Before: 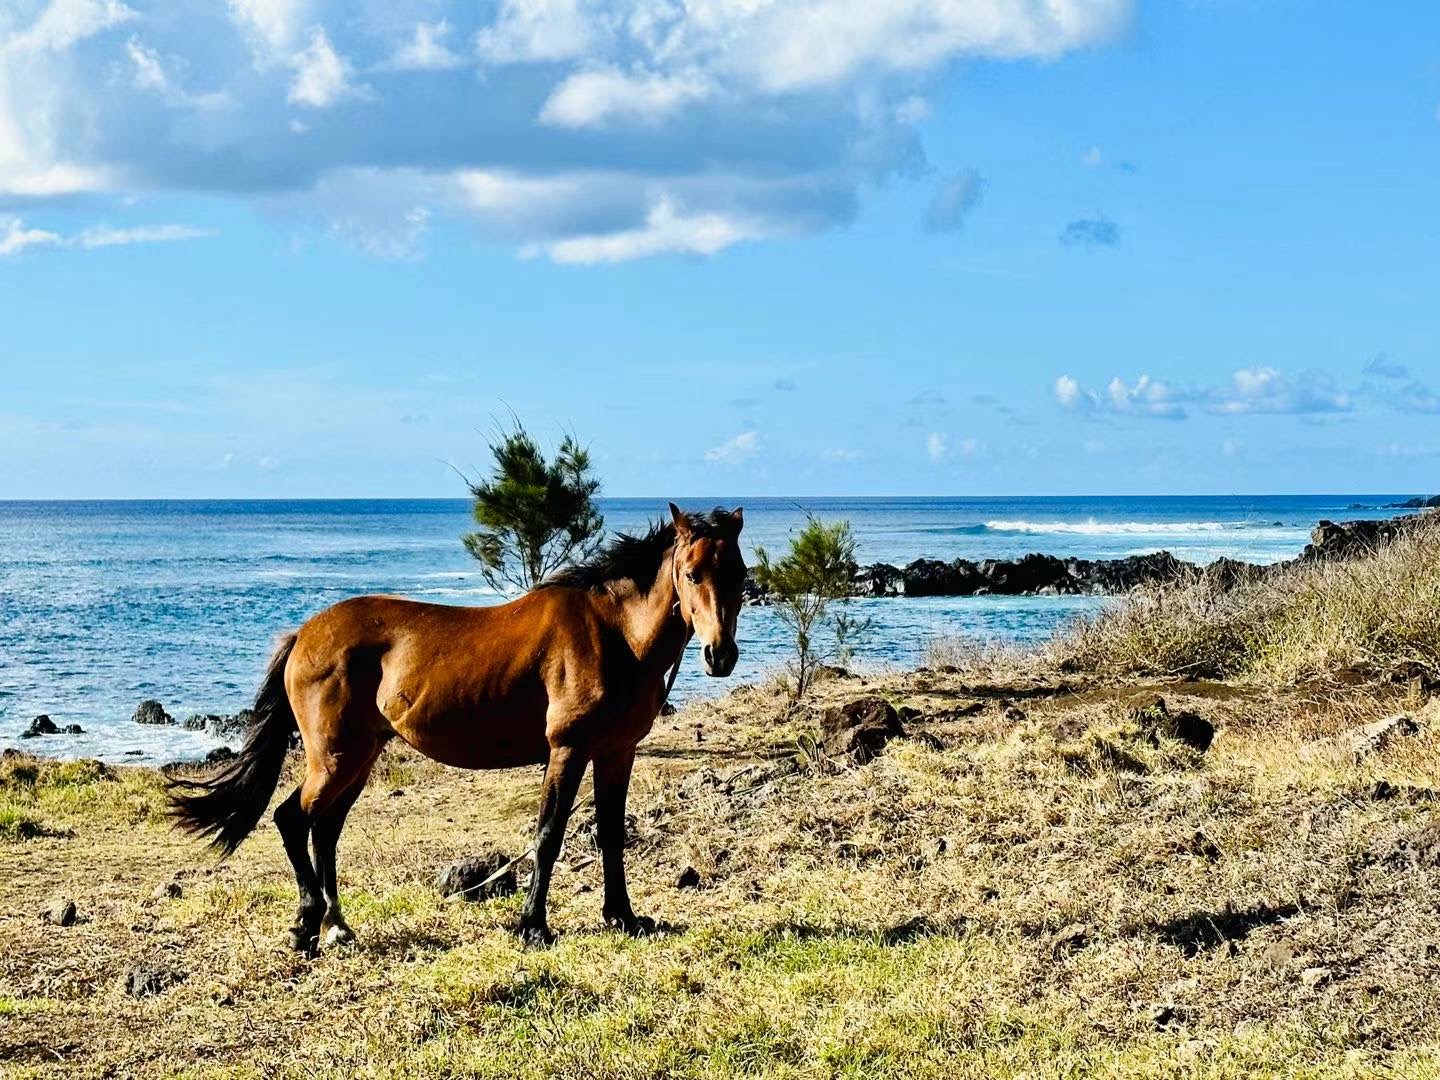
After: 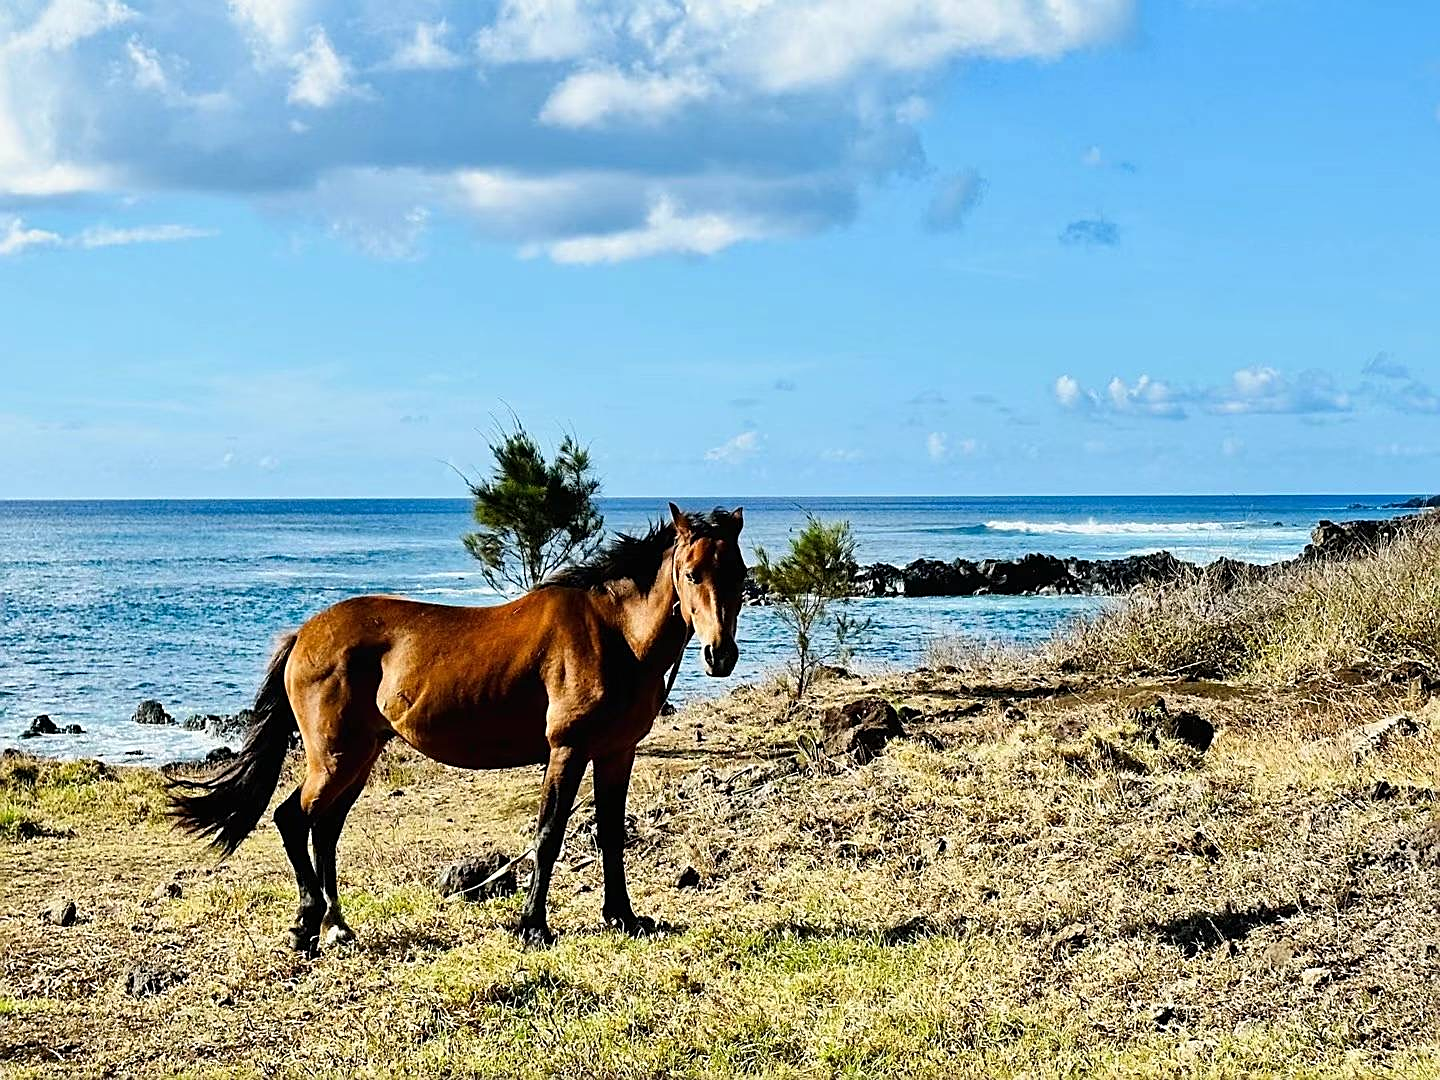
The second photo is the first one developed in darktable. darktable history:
sharpen: amount 0.563
